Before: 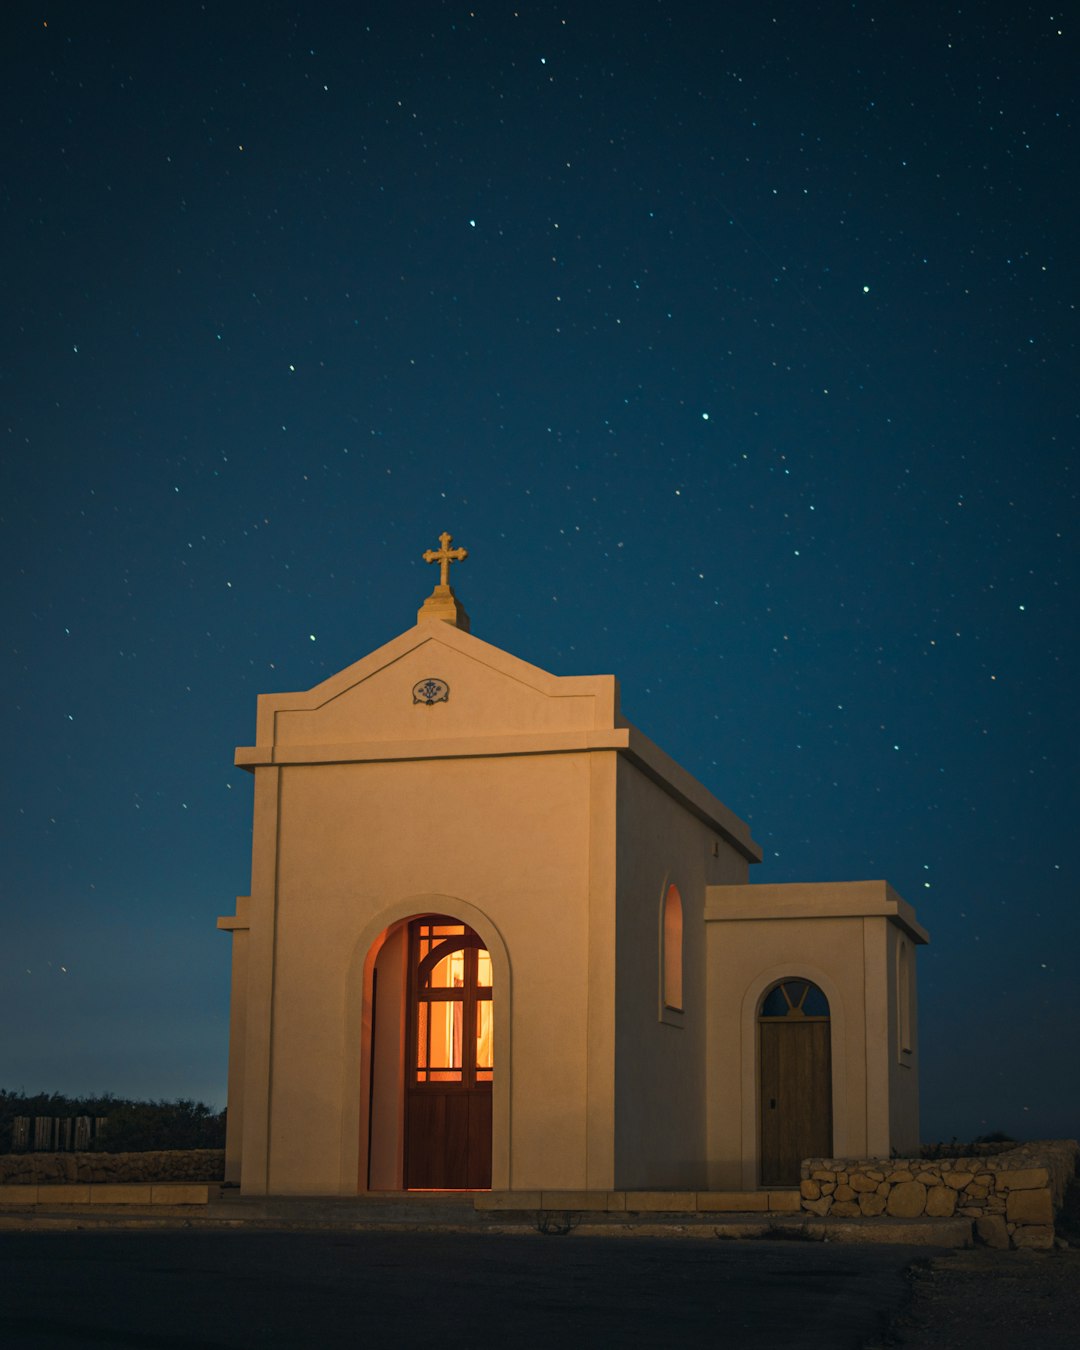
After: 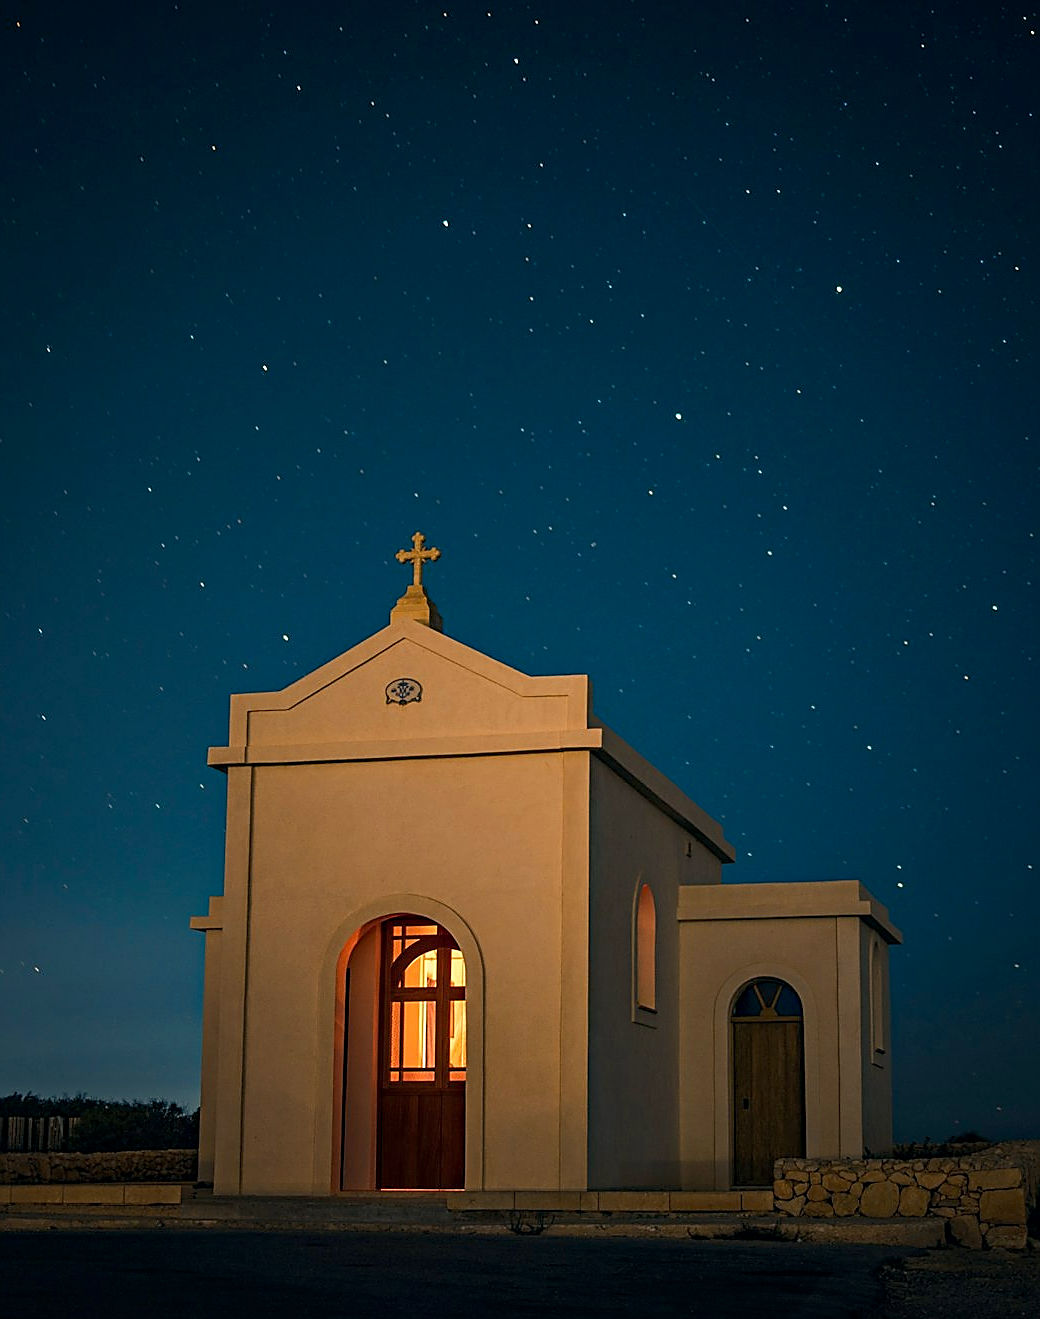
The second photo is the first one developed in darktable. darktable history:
sharpen: radius 1.4, amount 1.25, threshold 0.7
haze removal: adaptive false
exposure: black level correction 0.004, exposure 0.014 EV, compensate highlight preservation false
crop and rotate: left 2.536%, right 1.107%, bottom 2.246%
